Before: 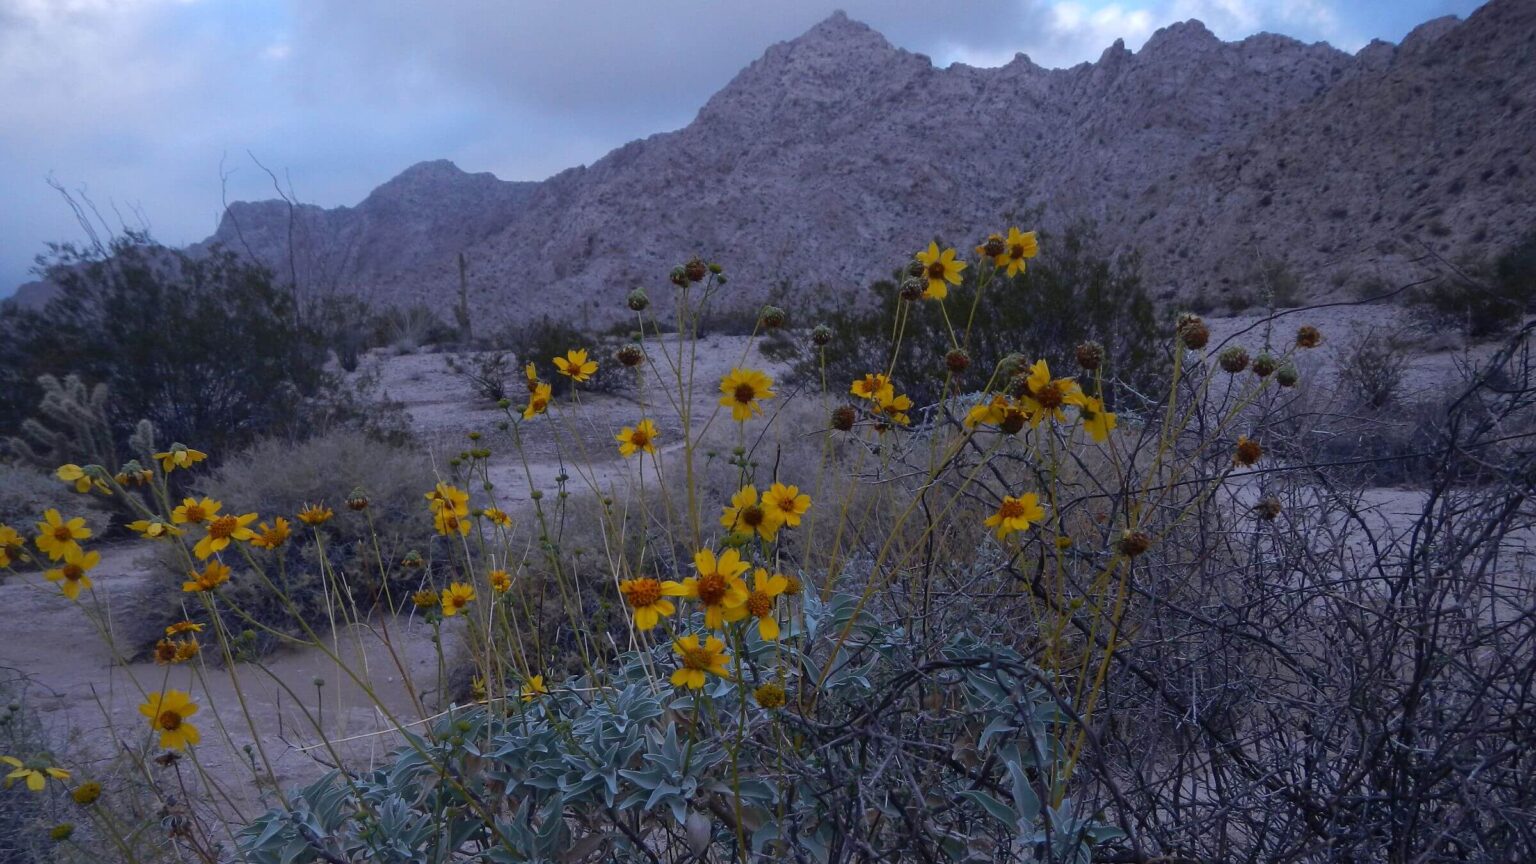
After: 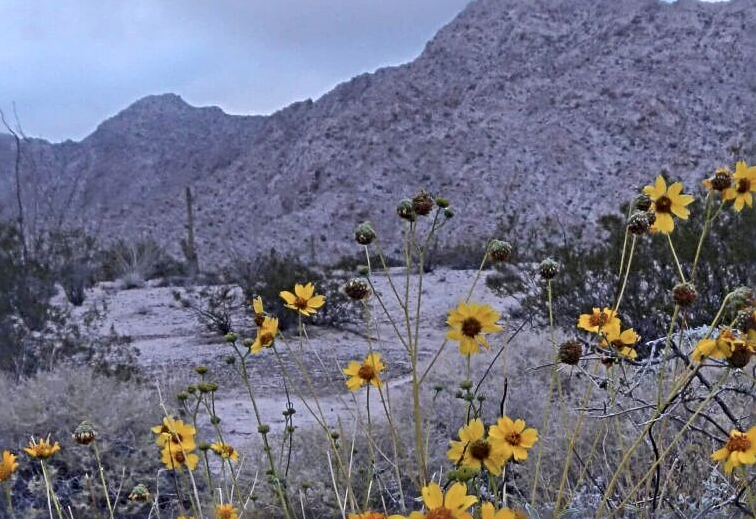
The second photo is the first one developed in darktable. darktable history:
soften: size 10%, saturation 50%, brightness 0.2 EV, mix 10%
shadows and highlights: radius 110.86, shadows 51.09, white point adjustment 9.16, highlights -4.17, highlights color adjustment 32.2%, soften with gaussian
tone equalizer: on, module defaults
sharpen: radius 3.69, amount 0.928
crop: left 17.835%, top 7.675%, right 32.881%, bottom 32.213%
exposure: exposure -0.041 EV, compensate highlight preservation false
